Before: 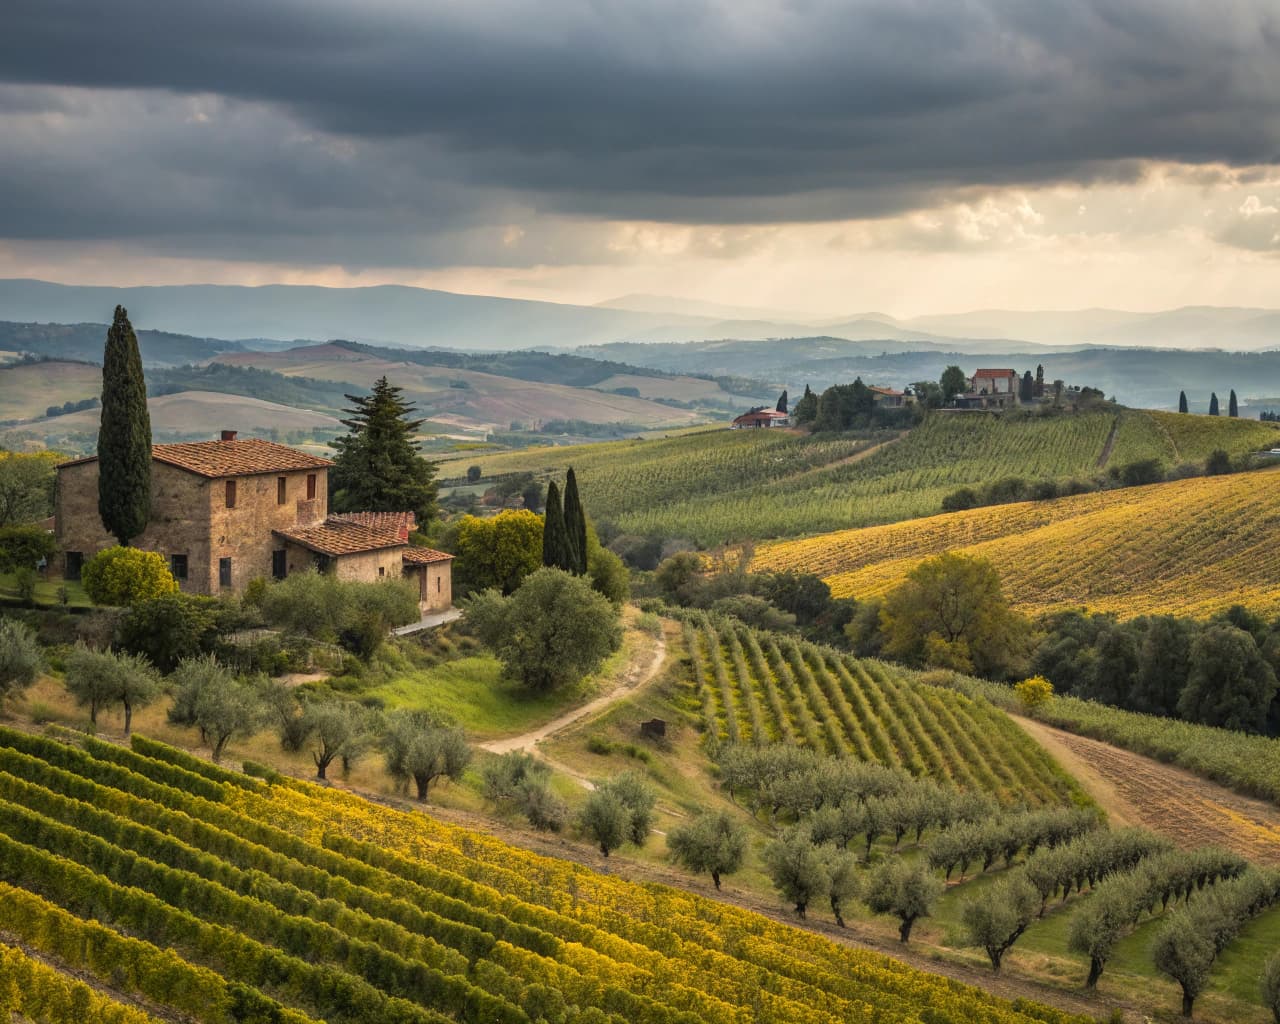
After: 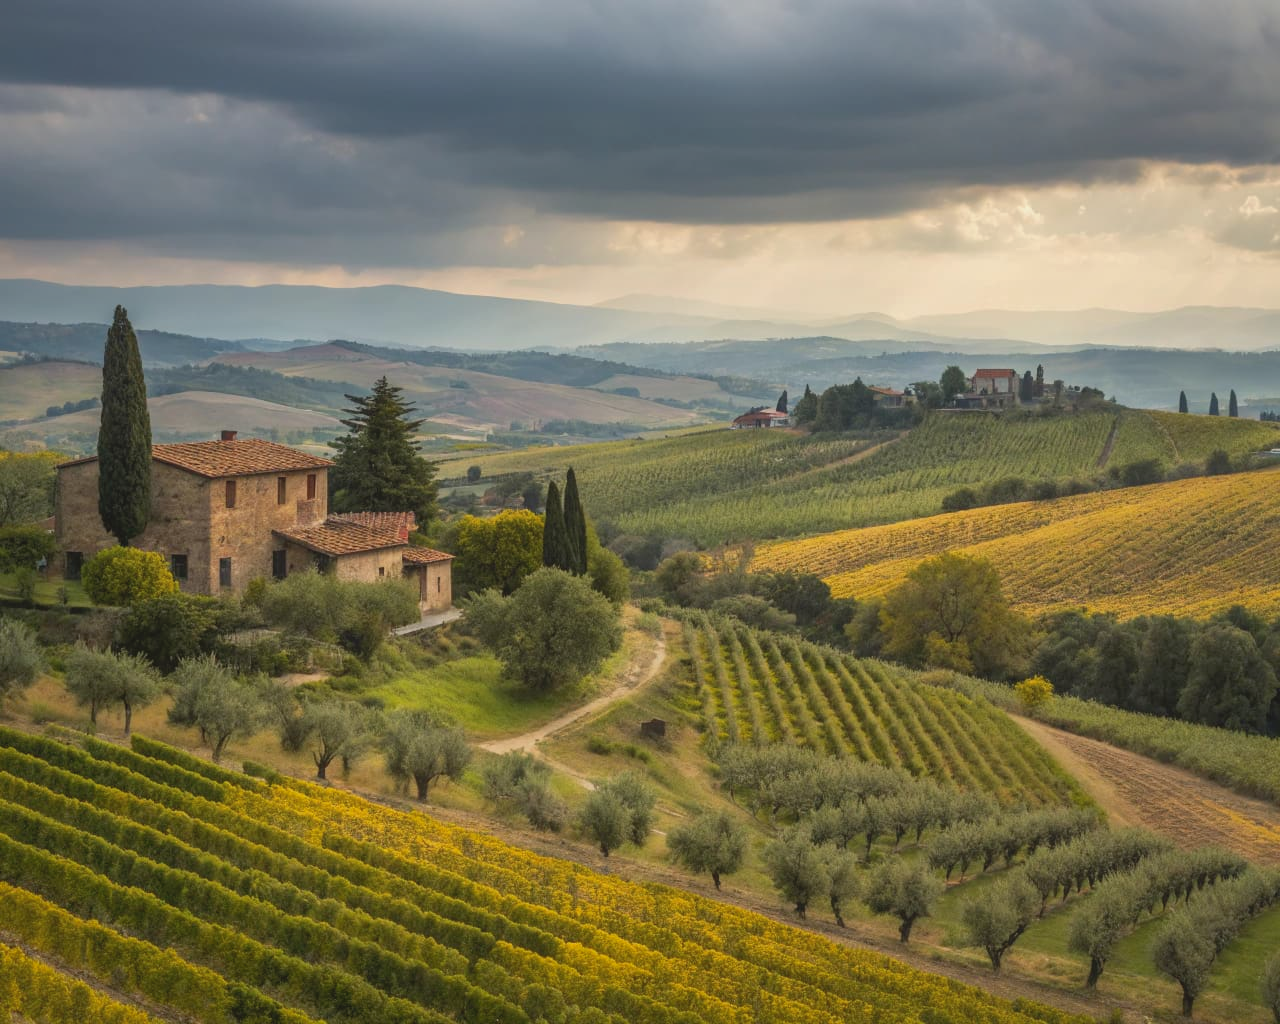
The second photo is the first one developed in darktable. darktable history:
contrast equalizer: octaves 7, y [[0.627 ×6], [0.563 ×6], [0 ×6], [0 ×6], [0 ×6]], mix -0.294
shadows and highlights: on, module defaults
tone equalizer: on, module defaults
